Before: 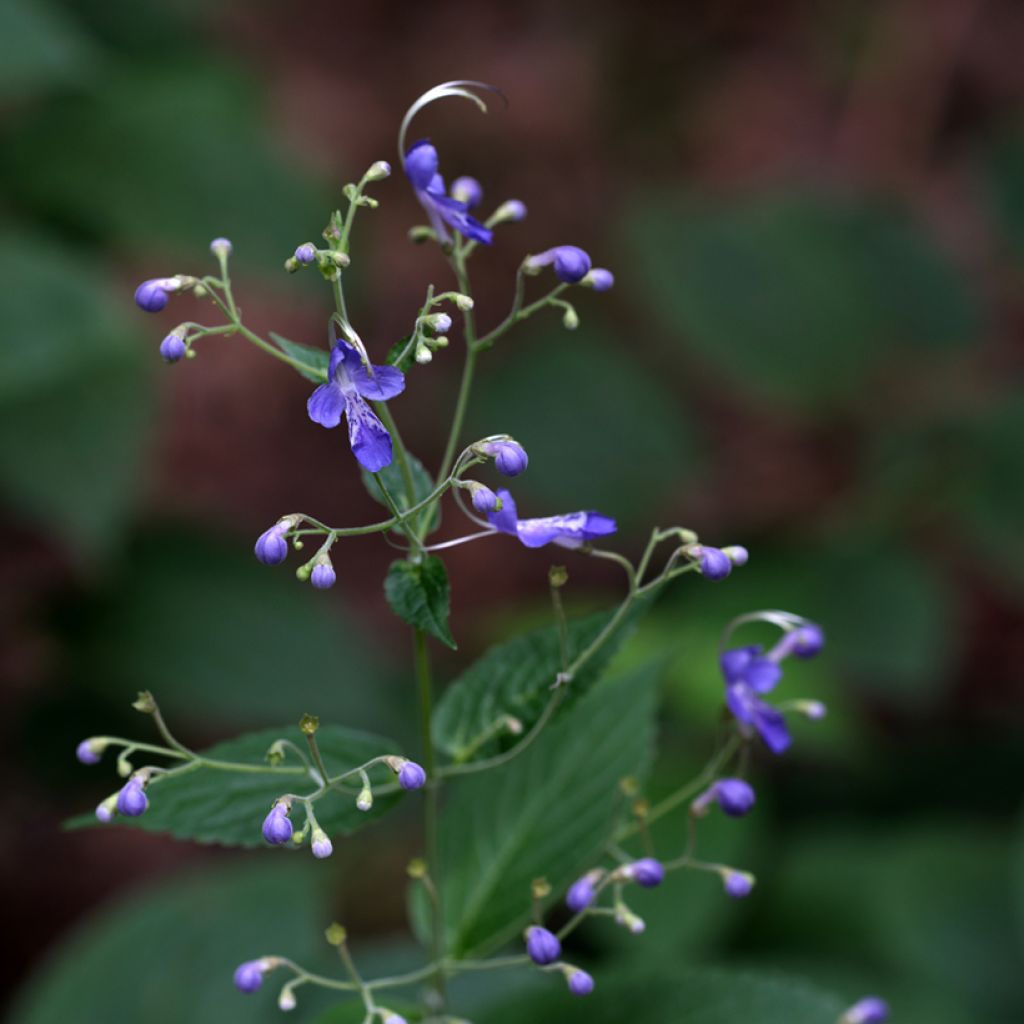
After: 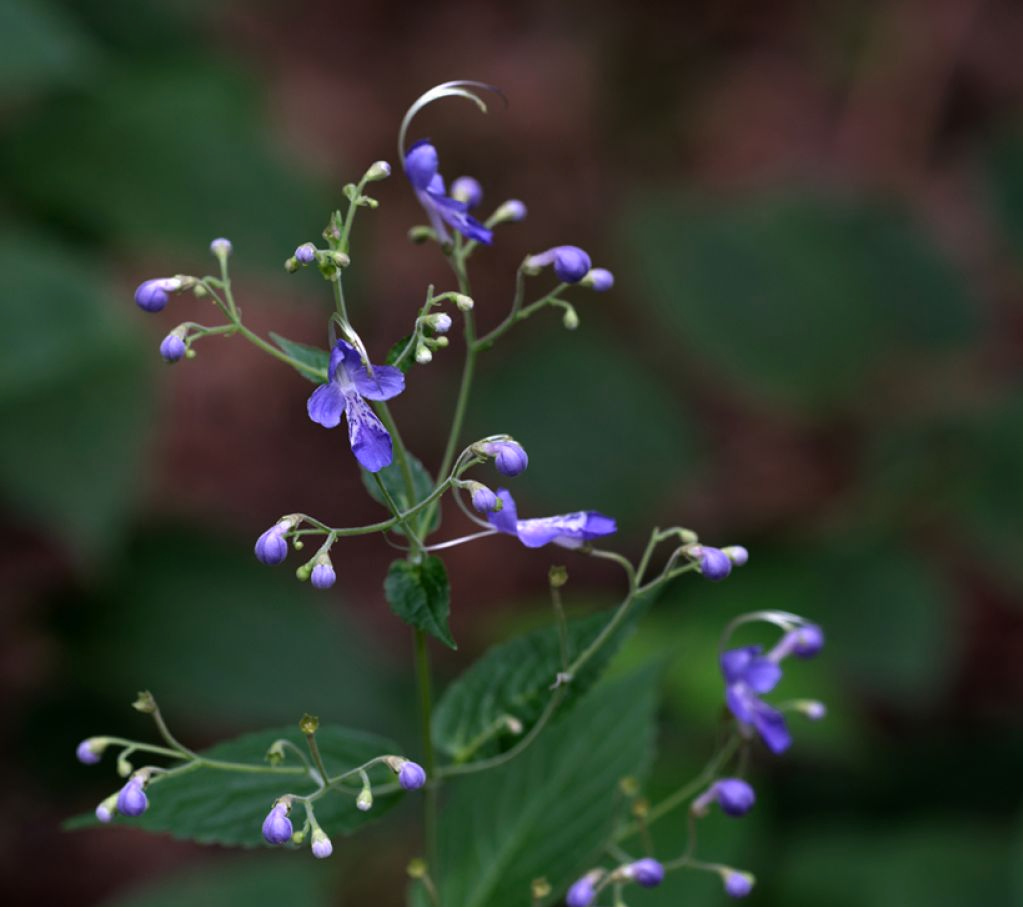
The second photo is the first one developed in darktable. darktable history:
color zones: curves: ch0 [(0.25, 0.5) (0.636, 0.25) (0.75, 0.5)]
crop and rotate: top 0%, bottom 11.386%
